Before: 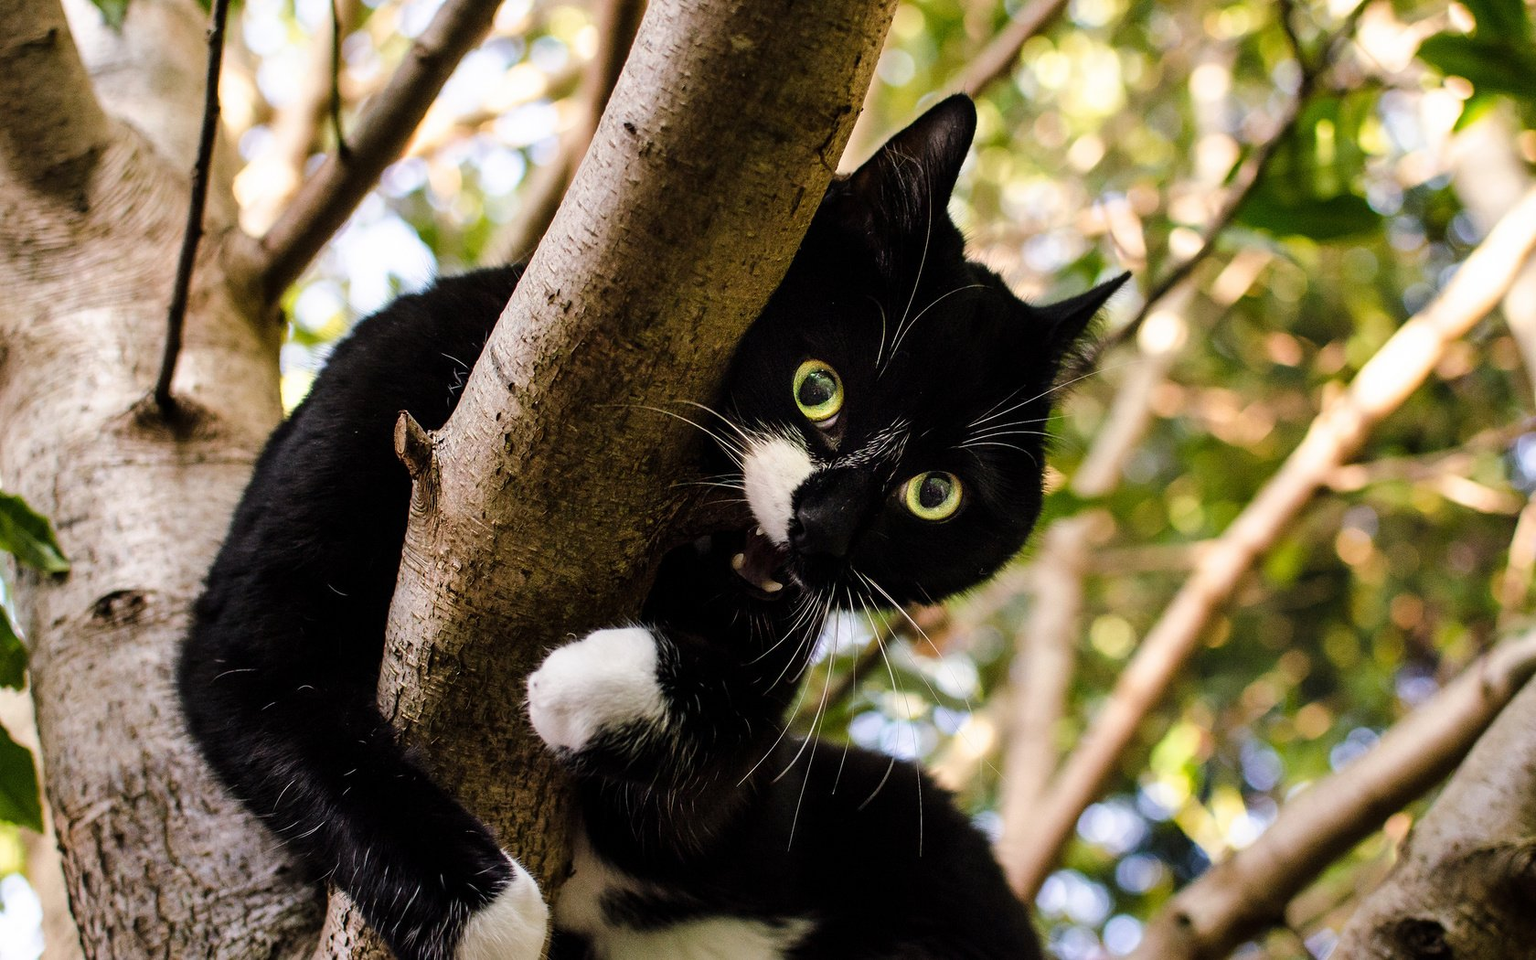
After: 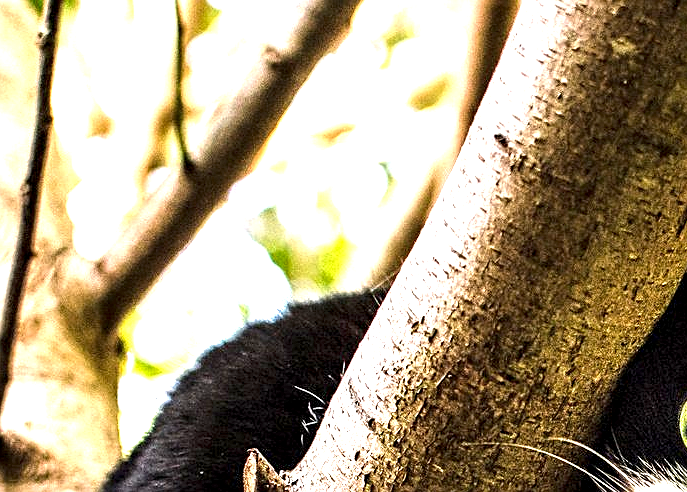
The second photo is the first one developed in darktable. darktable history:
crop and rotate: left 11.212%, top 0.05%, right 47.868%, bottom 53.078%
exposure: black level correction 0.001, exposure 1.66 EV, compensate exposure bias true, compensate highlight preservation false
contrast equalizer: y [[0.502, 0.517, 0.543, 0.576, 0.611, 0.631], [0.5 ×6], [0.5 ×6], [0 ×6], [0 ×6]]
sharpen: on, module defaults
